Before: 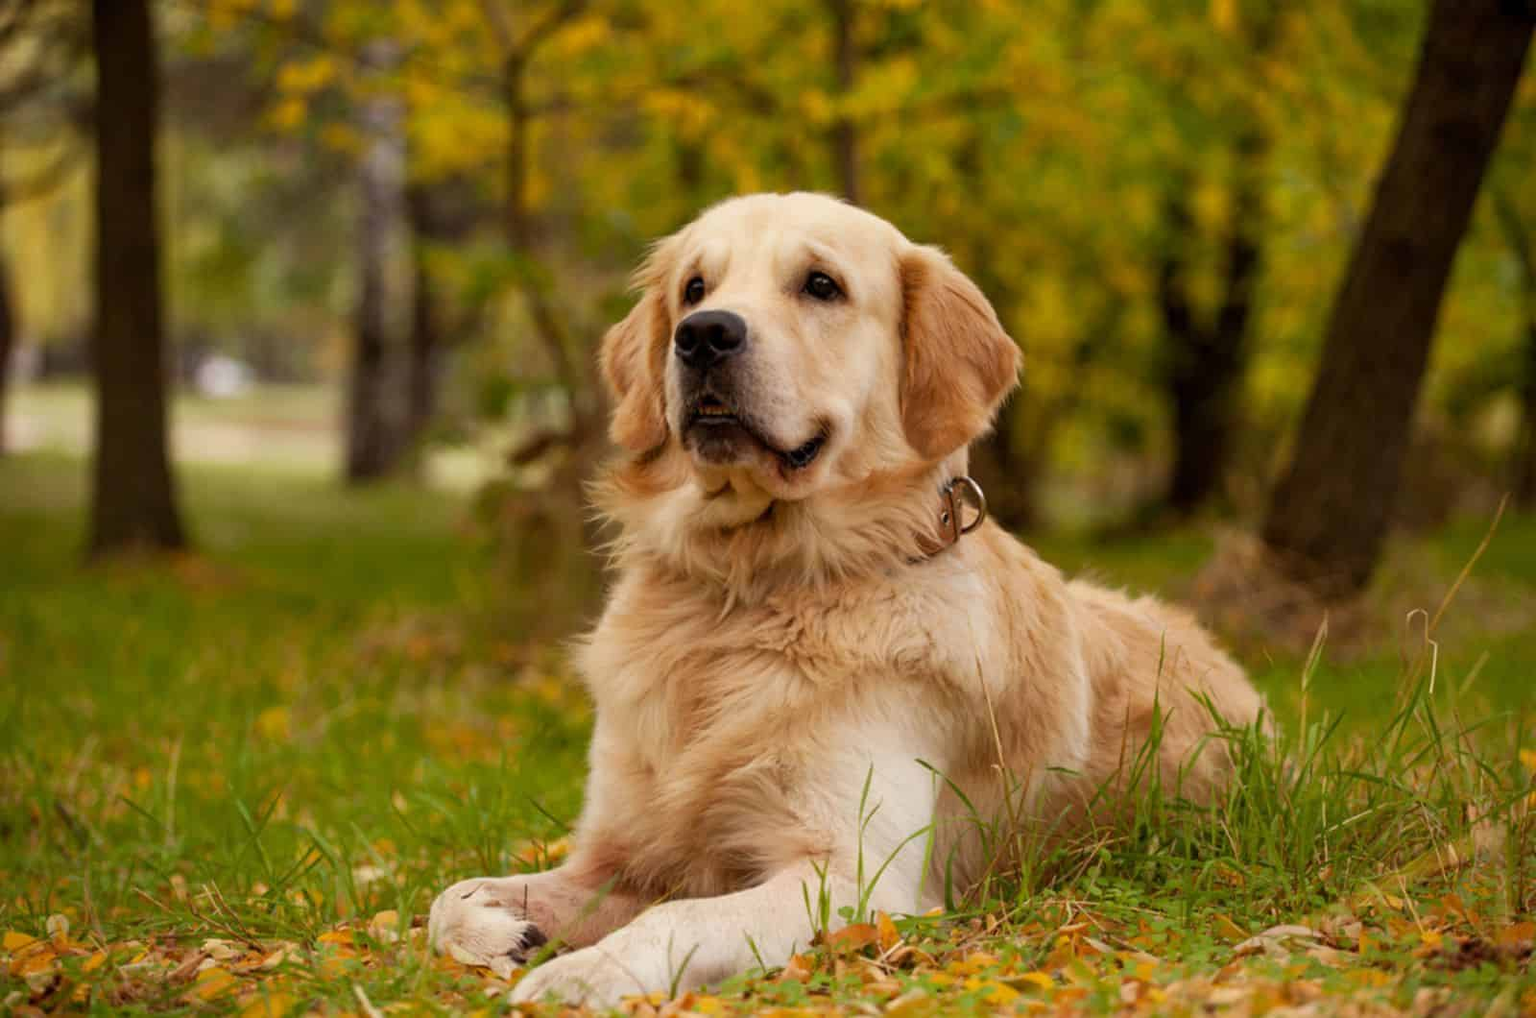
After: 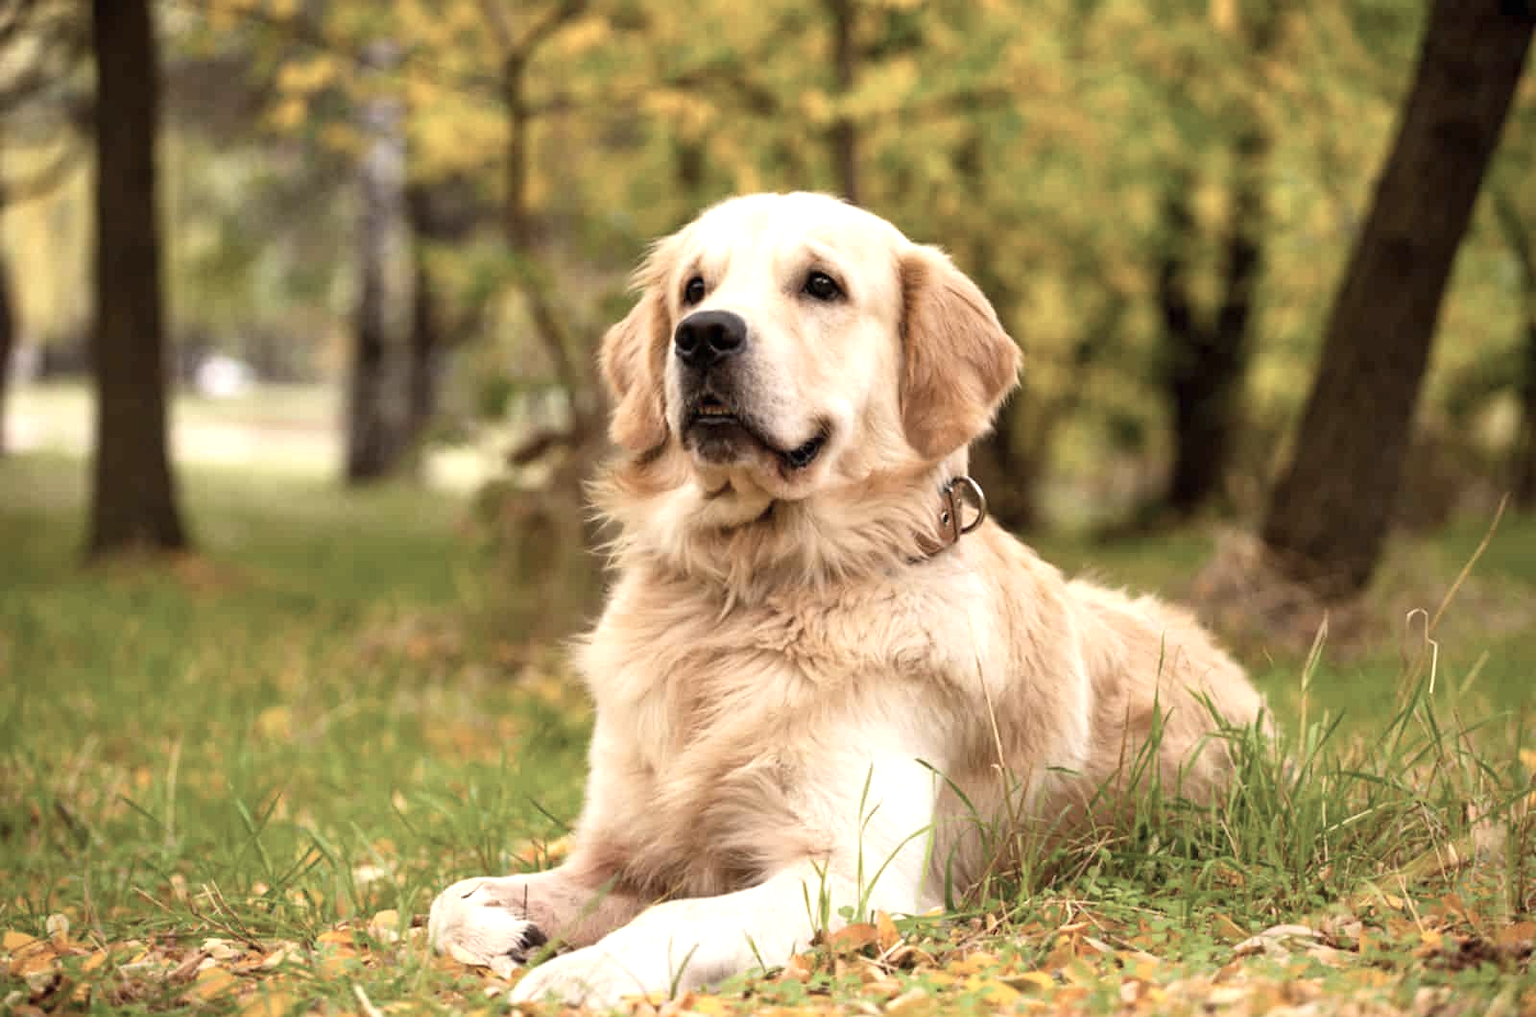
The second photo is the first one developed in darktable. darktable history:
exposure: black level correction 0, exposure 0.899 EV, compensate exposure bias true, compensate highlight preservation false
contrast brightness saturation: contrast 0.102, saturation -0.368
